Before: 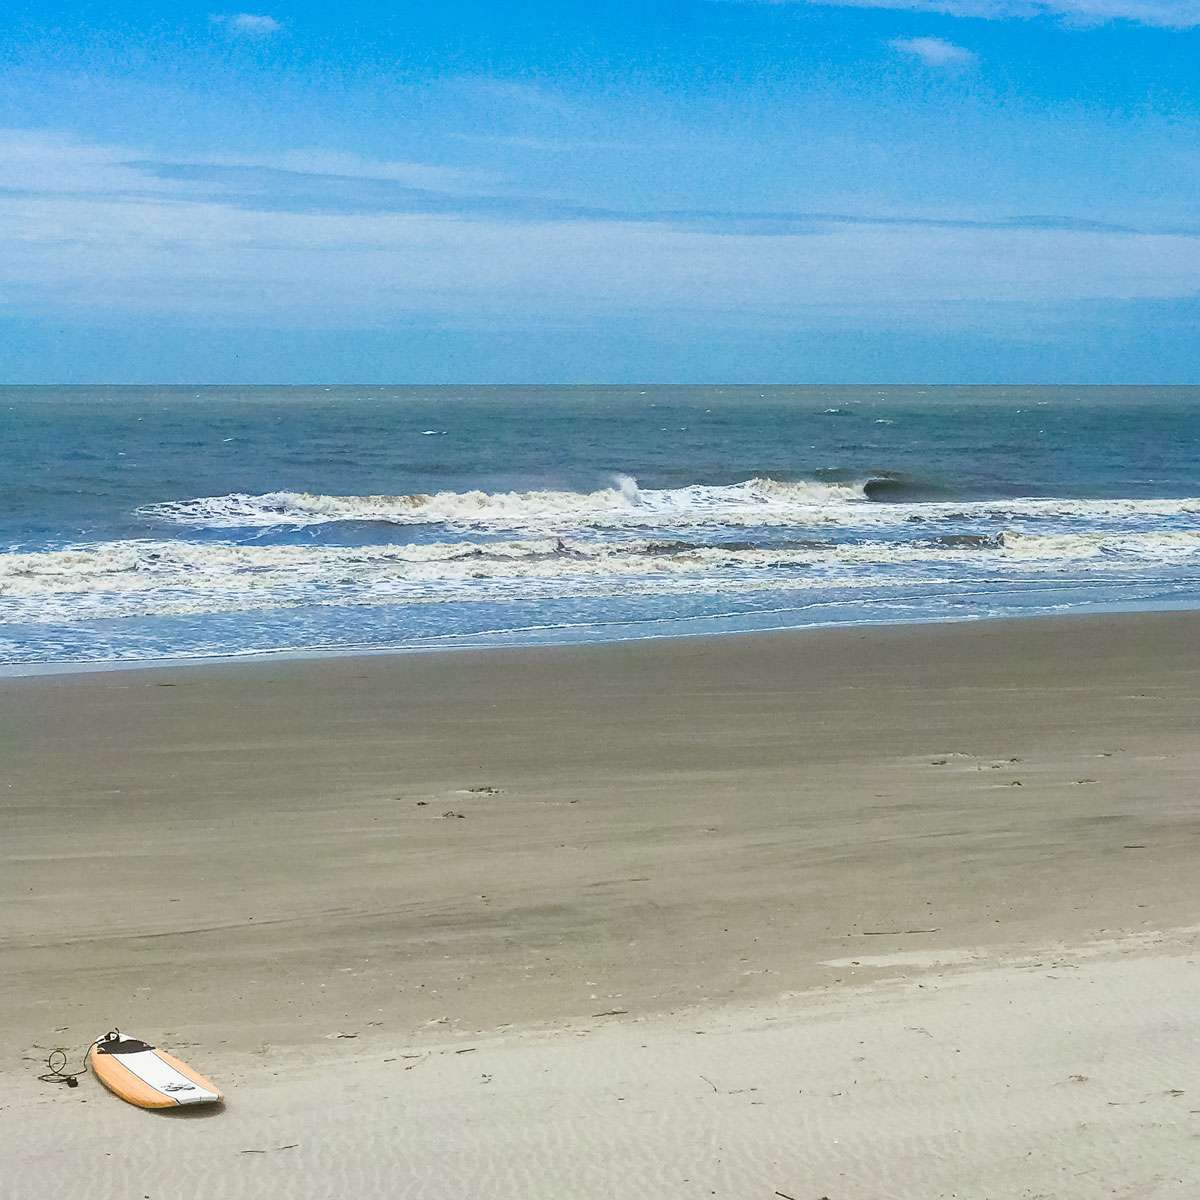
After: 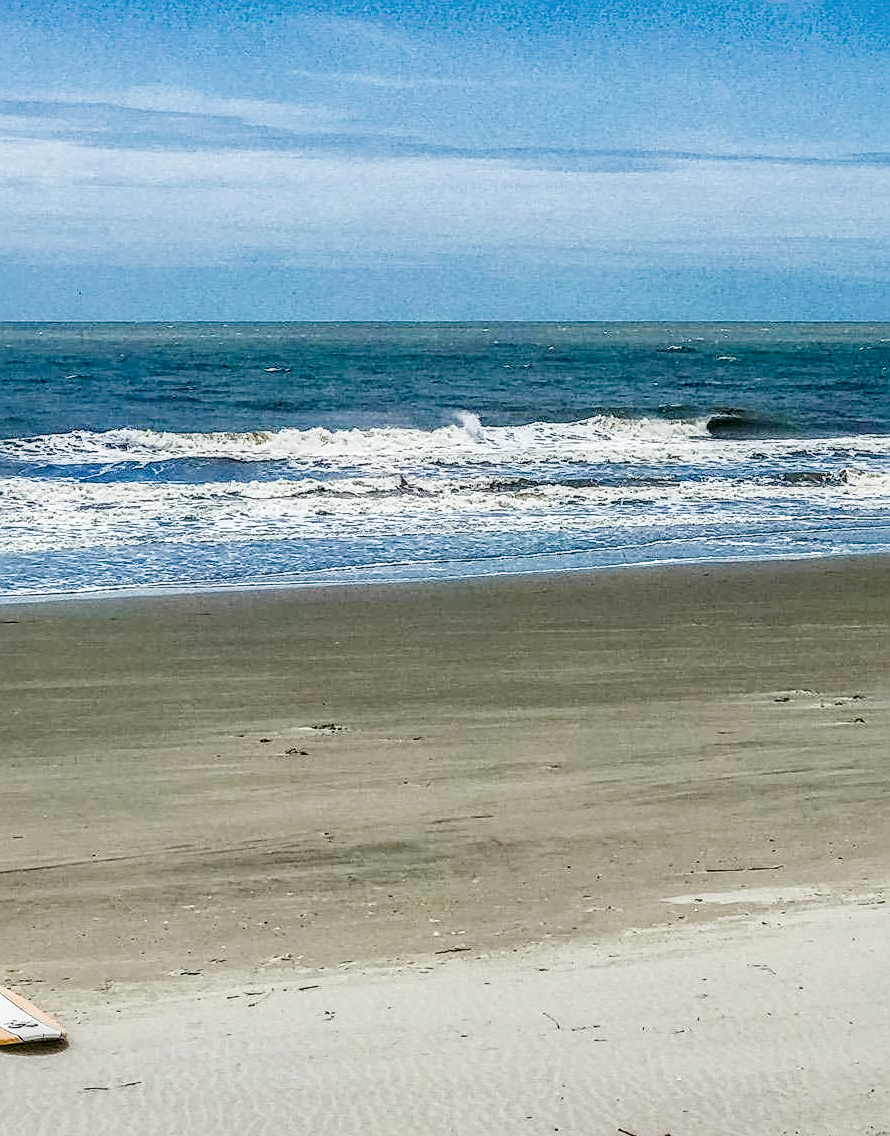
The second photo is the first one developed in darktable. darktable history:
vibrance: on, module defaults
local contrast: highlights 12%, shadows 38%, detail 183%, midtone range 0.471
sigmoid: on, module defaults
crop and rotate: left 13.15%, top 5.251%, right 12.609%
sharpen: on, module defaults
